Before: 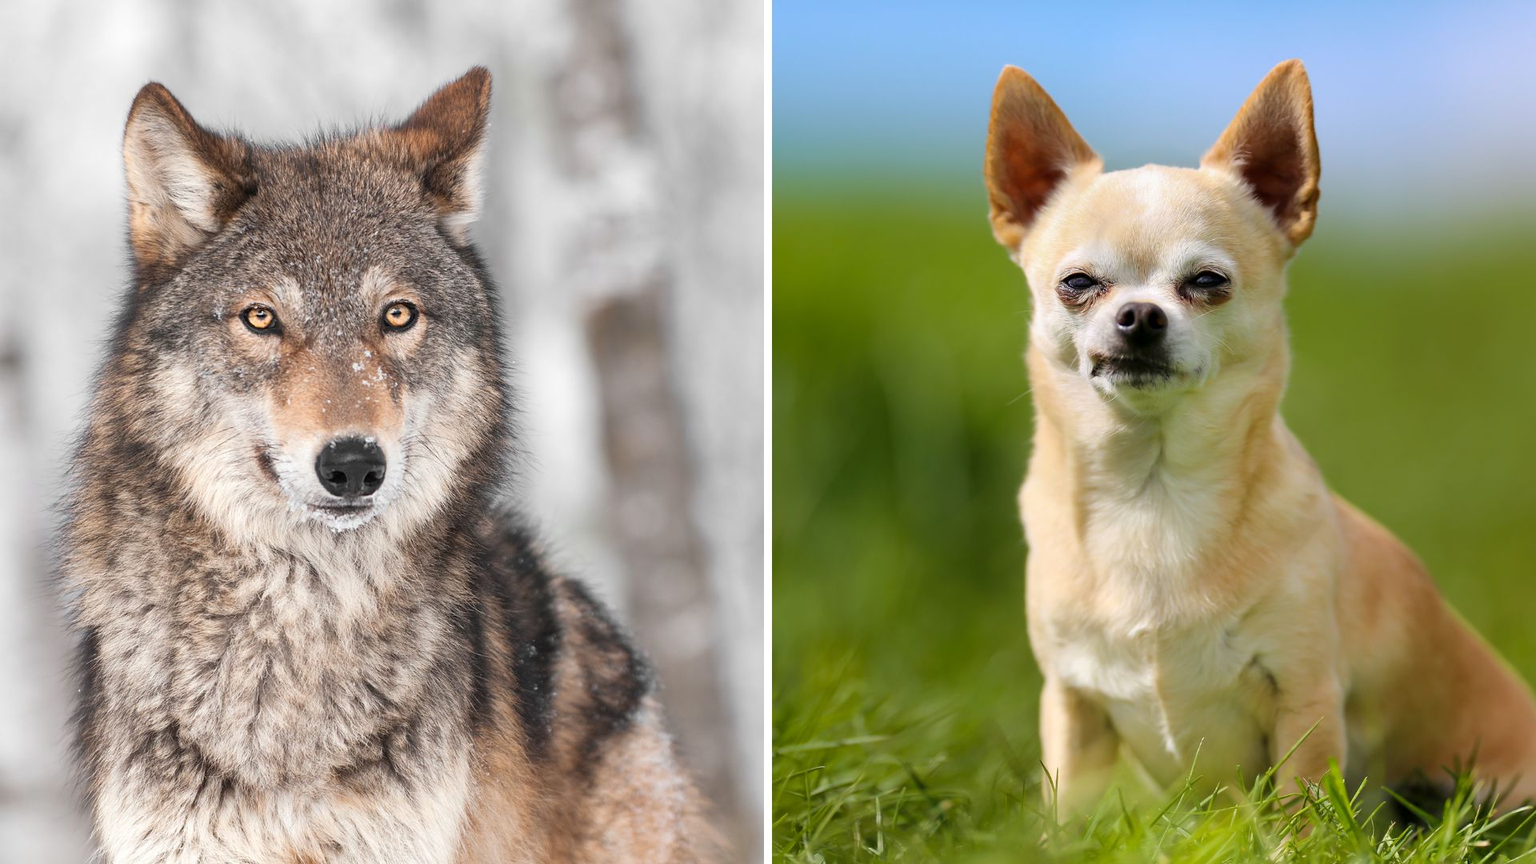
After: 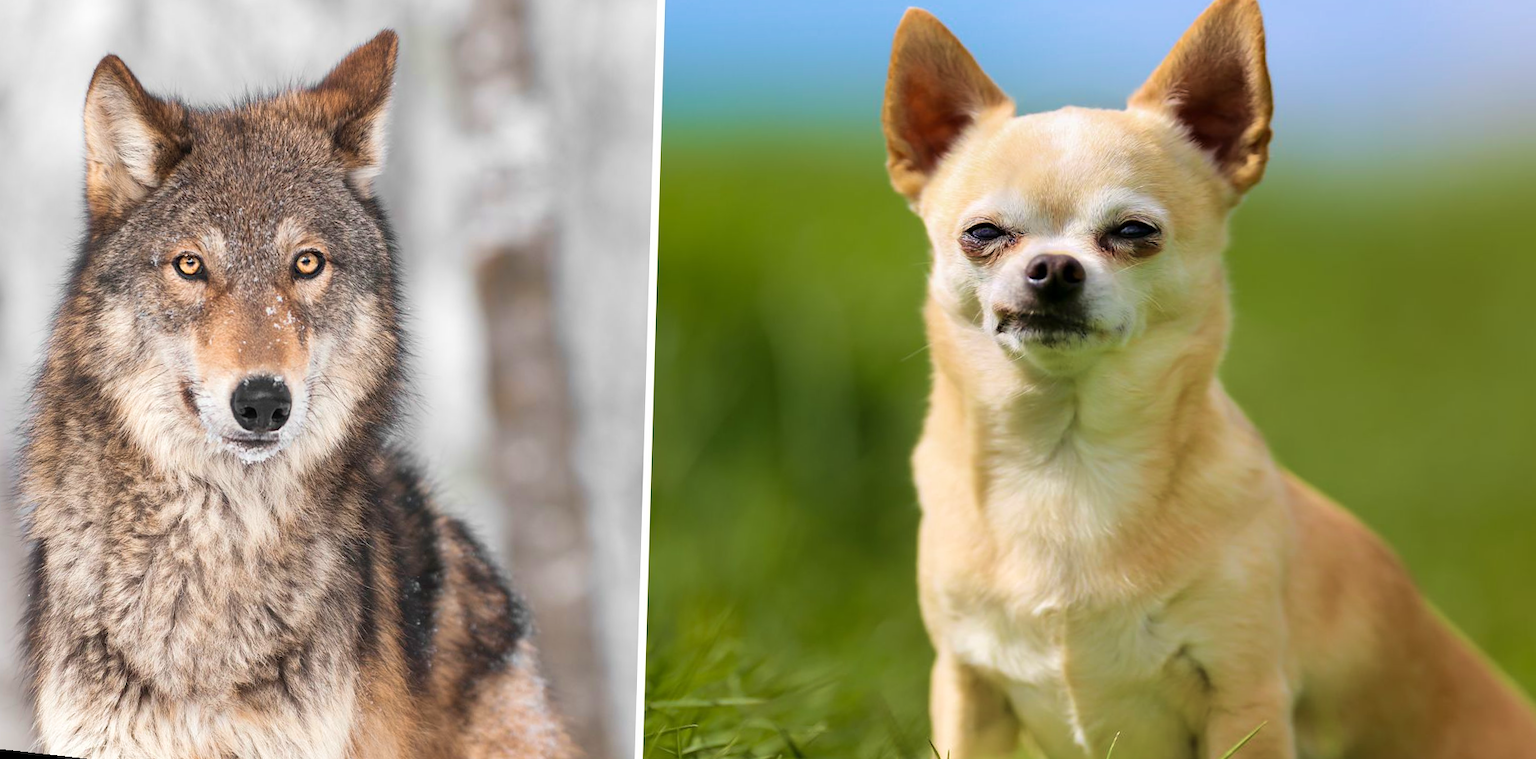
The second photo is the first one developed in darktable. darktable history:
rotate and perspective: rotation 1.69°, lens shift (vertical) -0.023, lens shift (horizontal) -0.291, crop left 0.025, crop right 0.988, crop top 0.092, crop bottom 0.842
velvia: strength 36.57%
